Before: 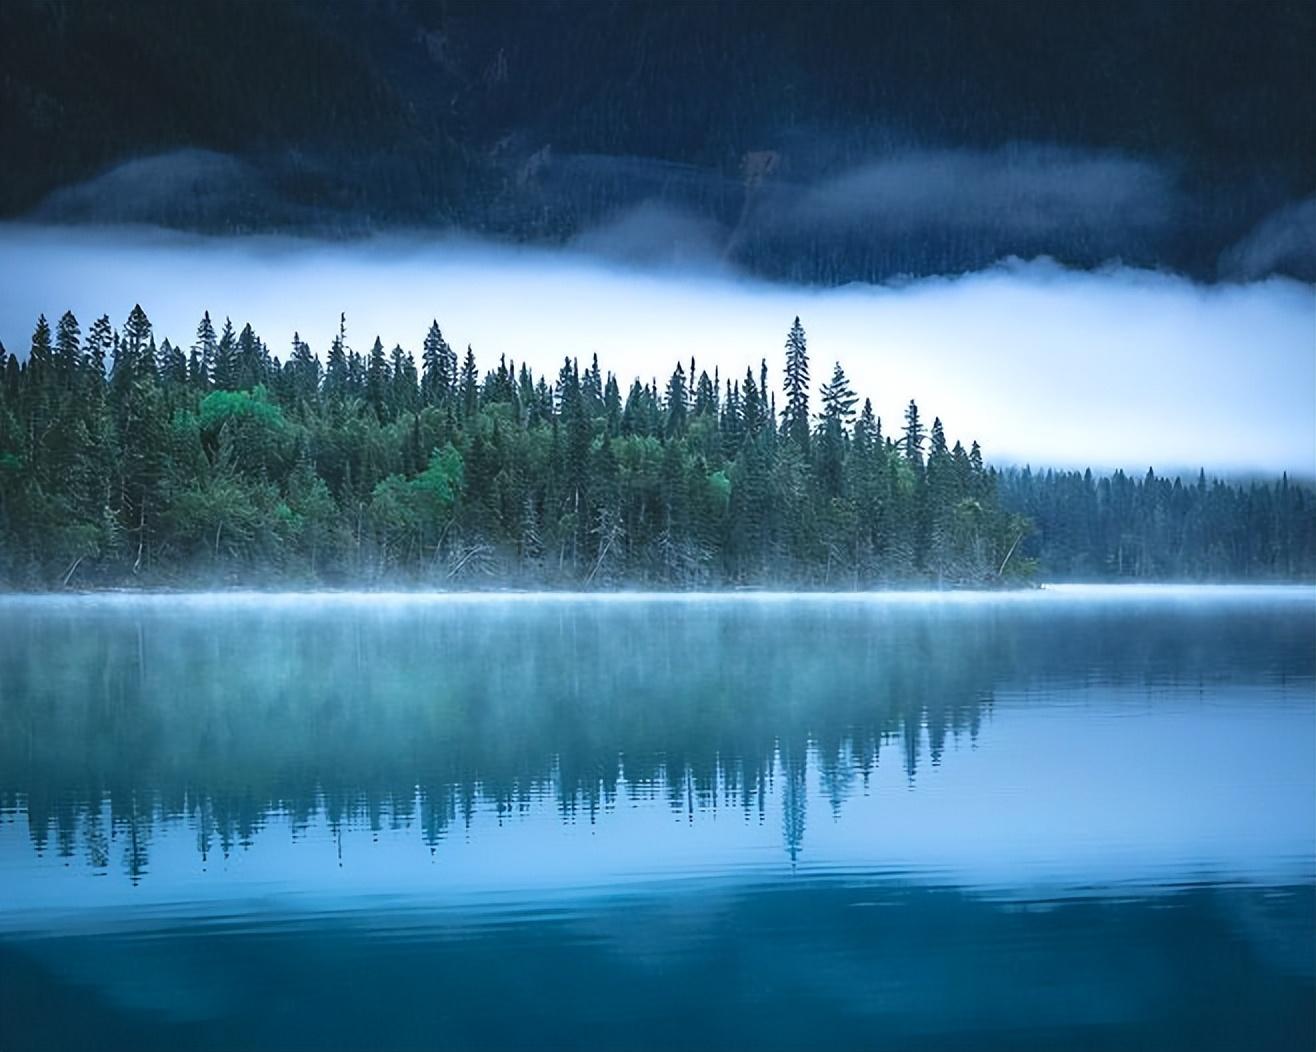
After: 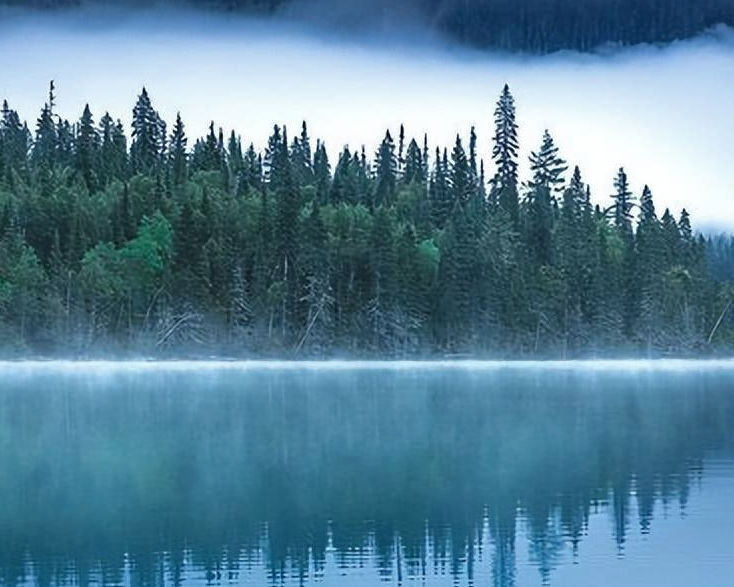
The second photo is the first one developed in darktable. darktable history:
tone equalizer: on, module defaults
tone curve: curves: ch0 [(0, 0) (0.568, 0.517) (0.8, 0.717) (1, 1)]
crop and rotate: left 22.13%, top 22.054%, right 22.026%, bottom 22.102%
